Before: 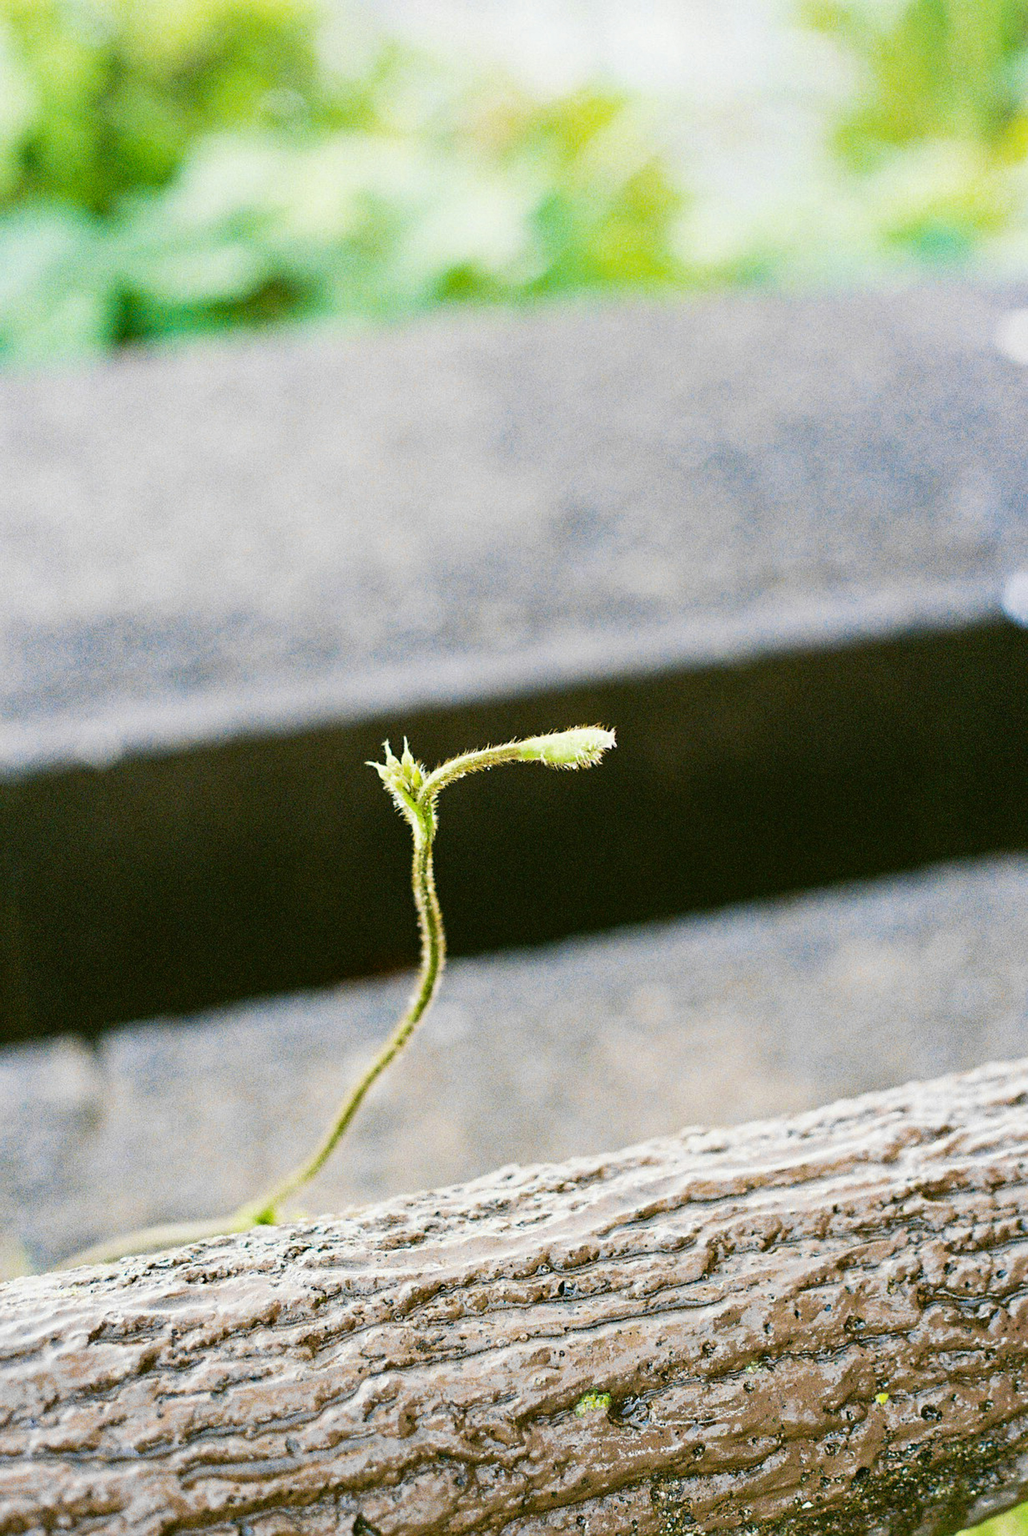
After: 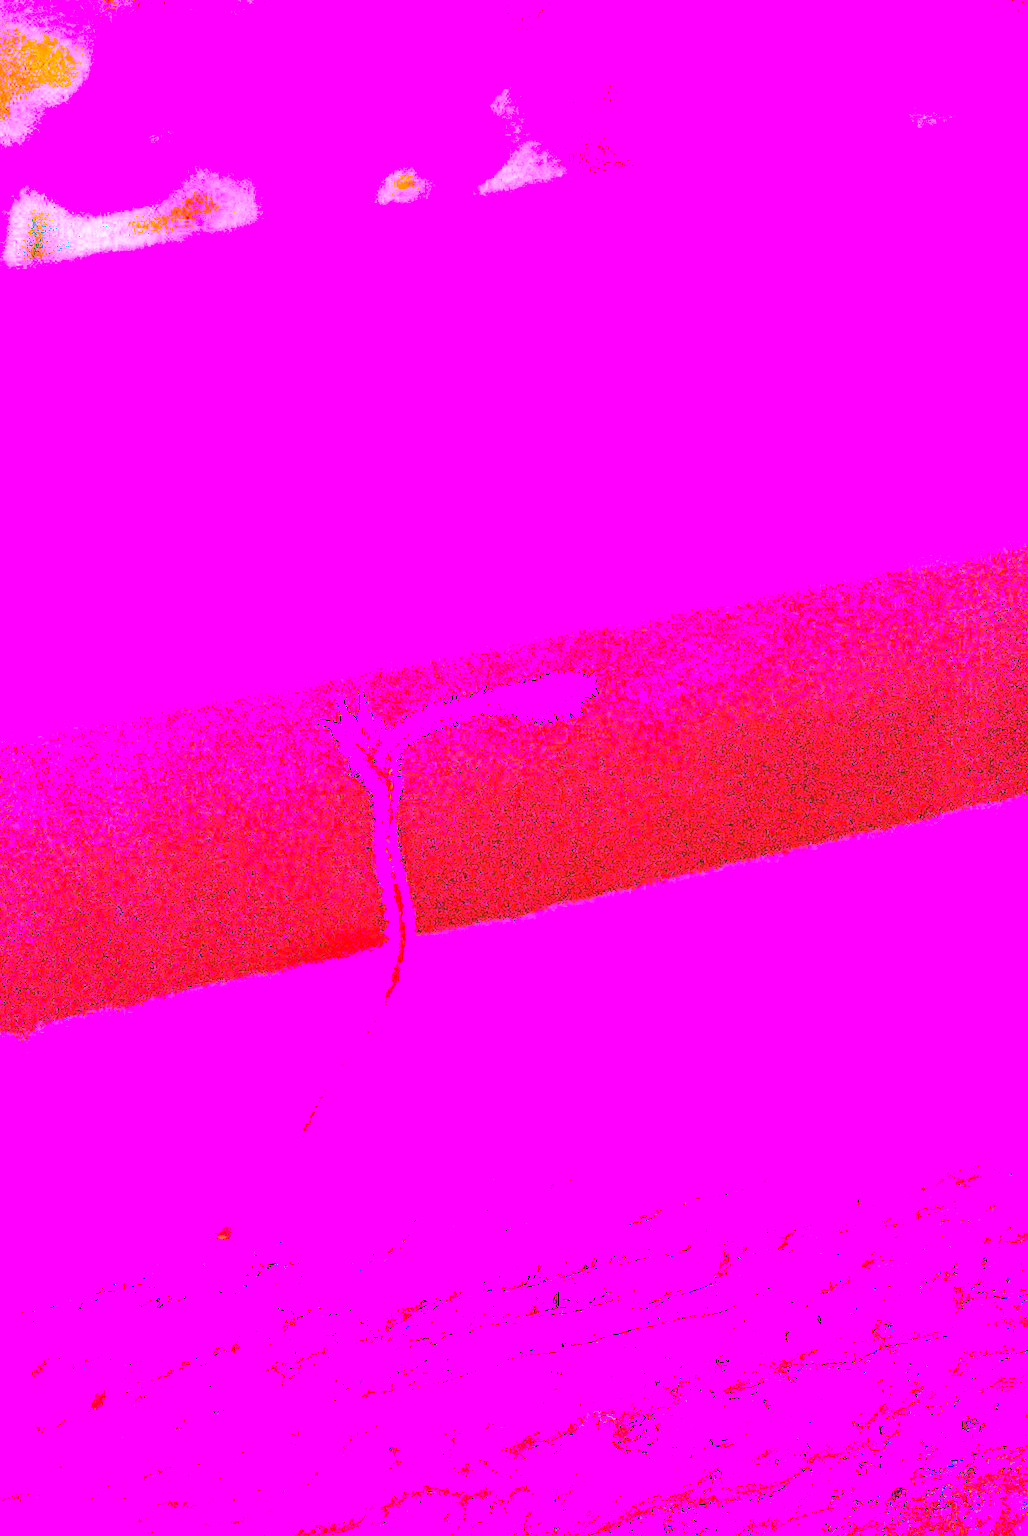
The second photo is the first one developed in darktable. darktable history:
white balance: red 8, blue 8
crop and rotate: angle 1.96°, left 5.673%, top 5.673%
local contrast: mode bilateral grid, contrast 10, coarseness 25, detail 115%, midtone range 0.2
color correction: highlights a* 7.34, highlights b* 4.37
exposure: black level correction 0, exposure 1.45 EV, compensate exposure bias true, compensate highlight preservation false
